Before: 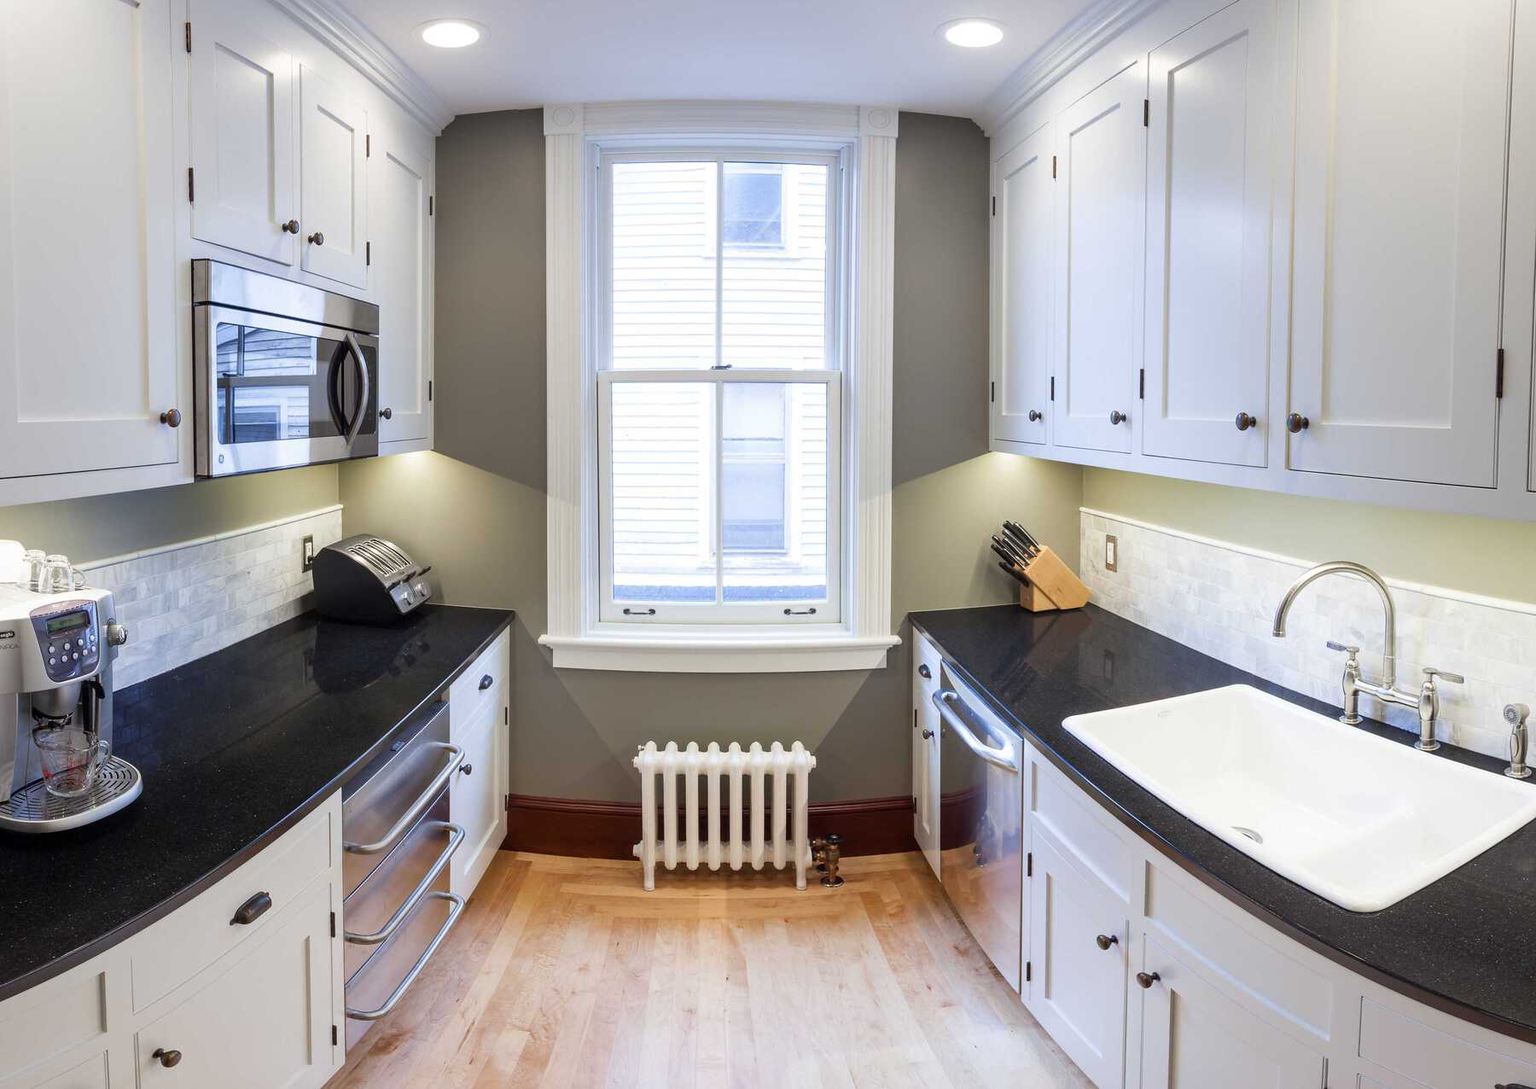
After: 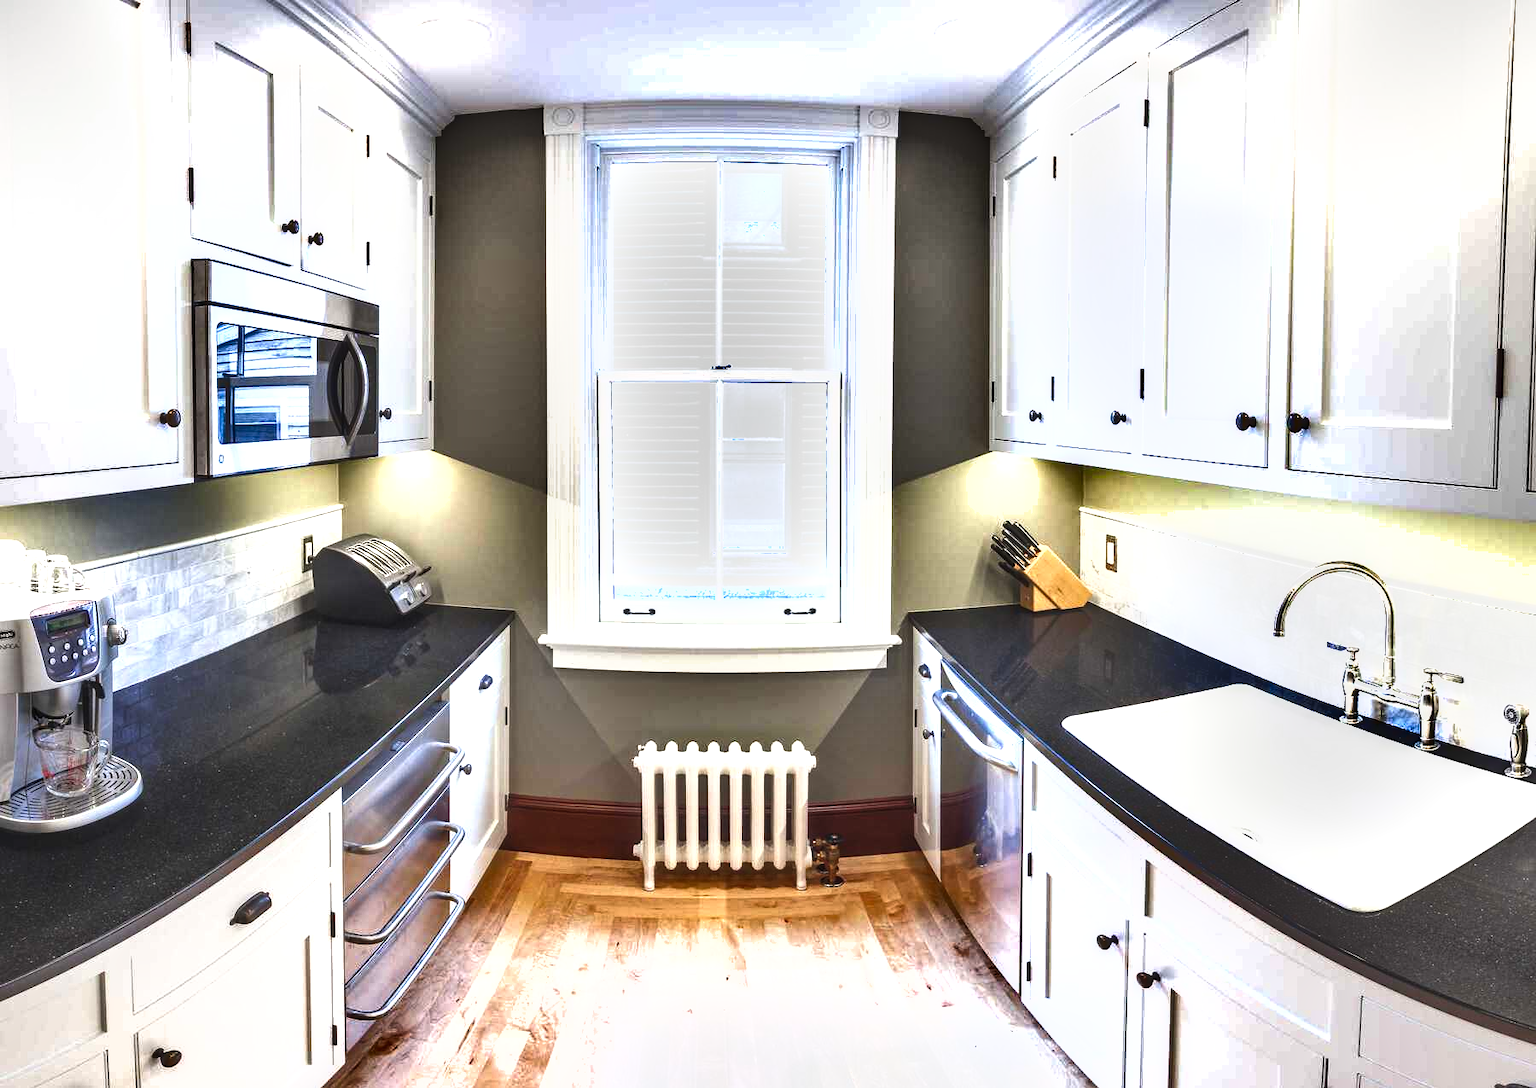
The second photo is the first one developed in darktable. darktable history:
exposure: black level correction -0.005, exposure 1.002 EV, compensate highlight preservation false
local contrast: detail 130%
shadows and highlights: shadows 60, highlights -60.23, soften with gaussian
